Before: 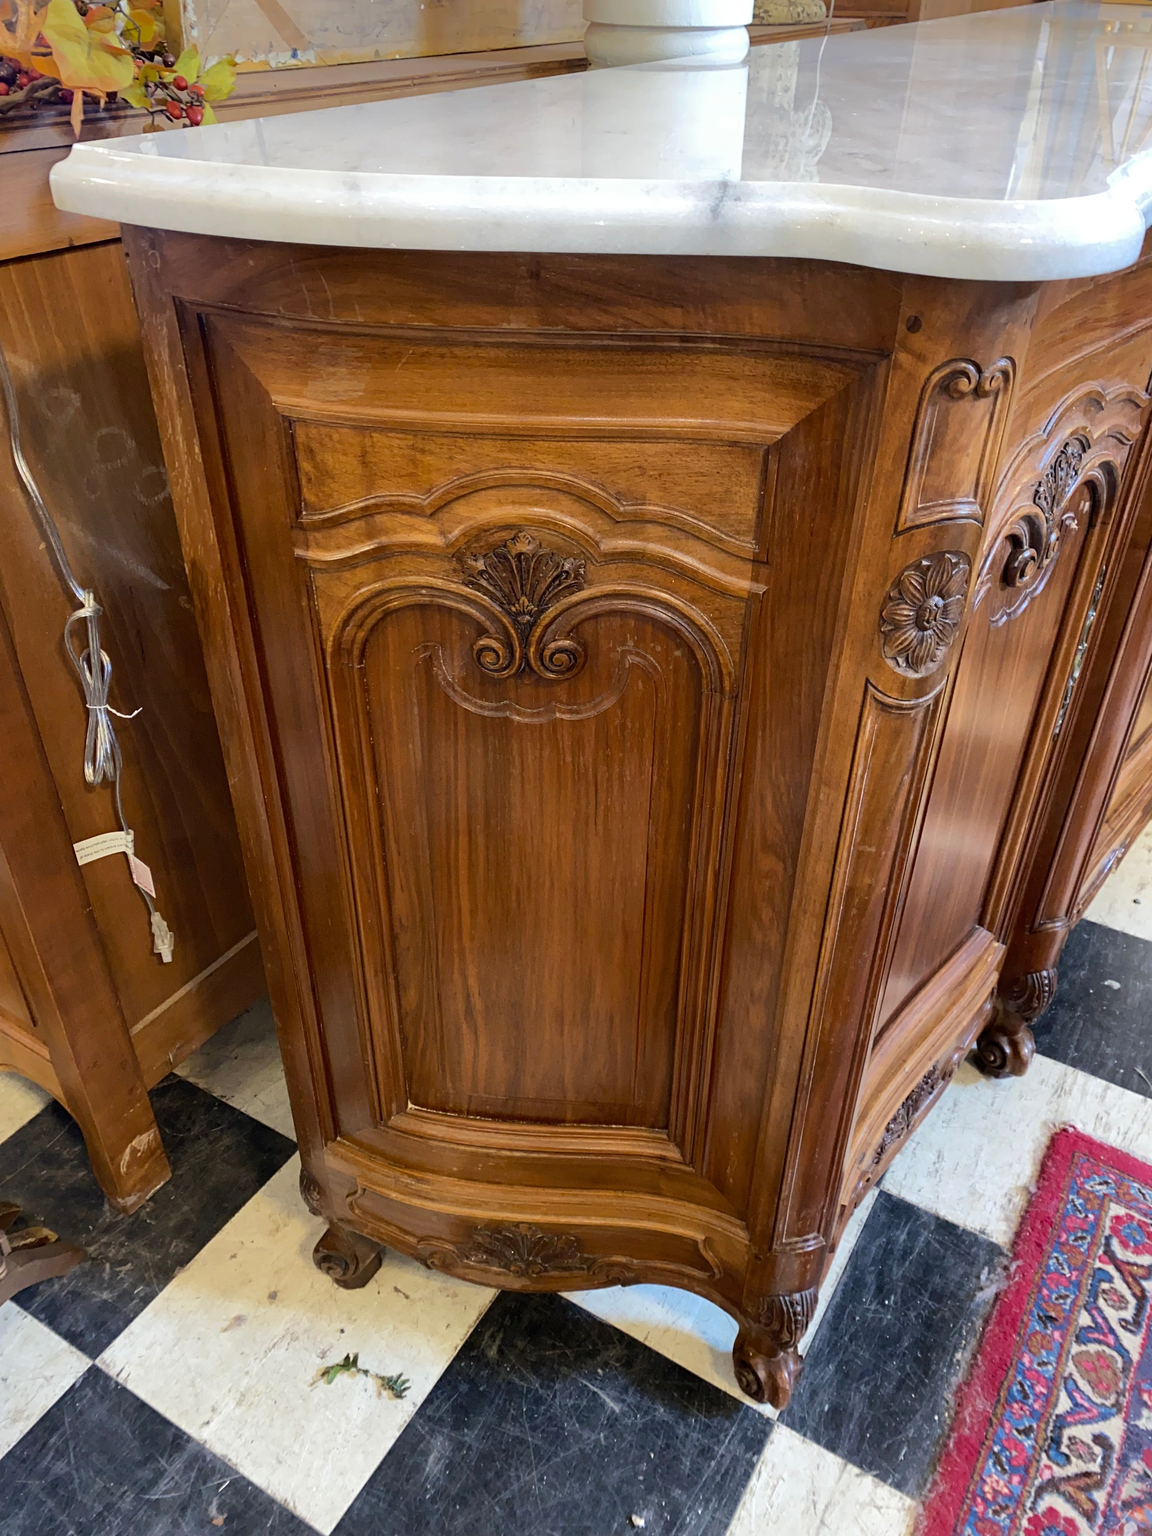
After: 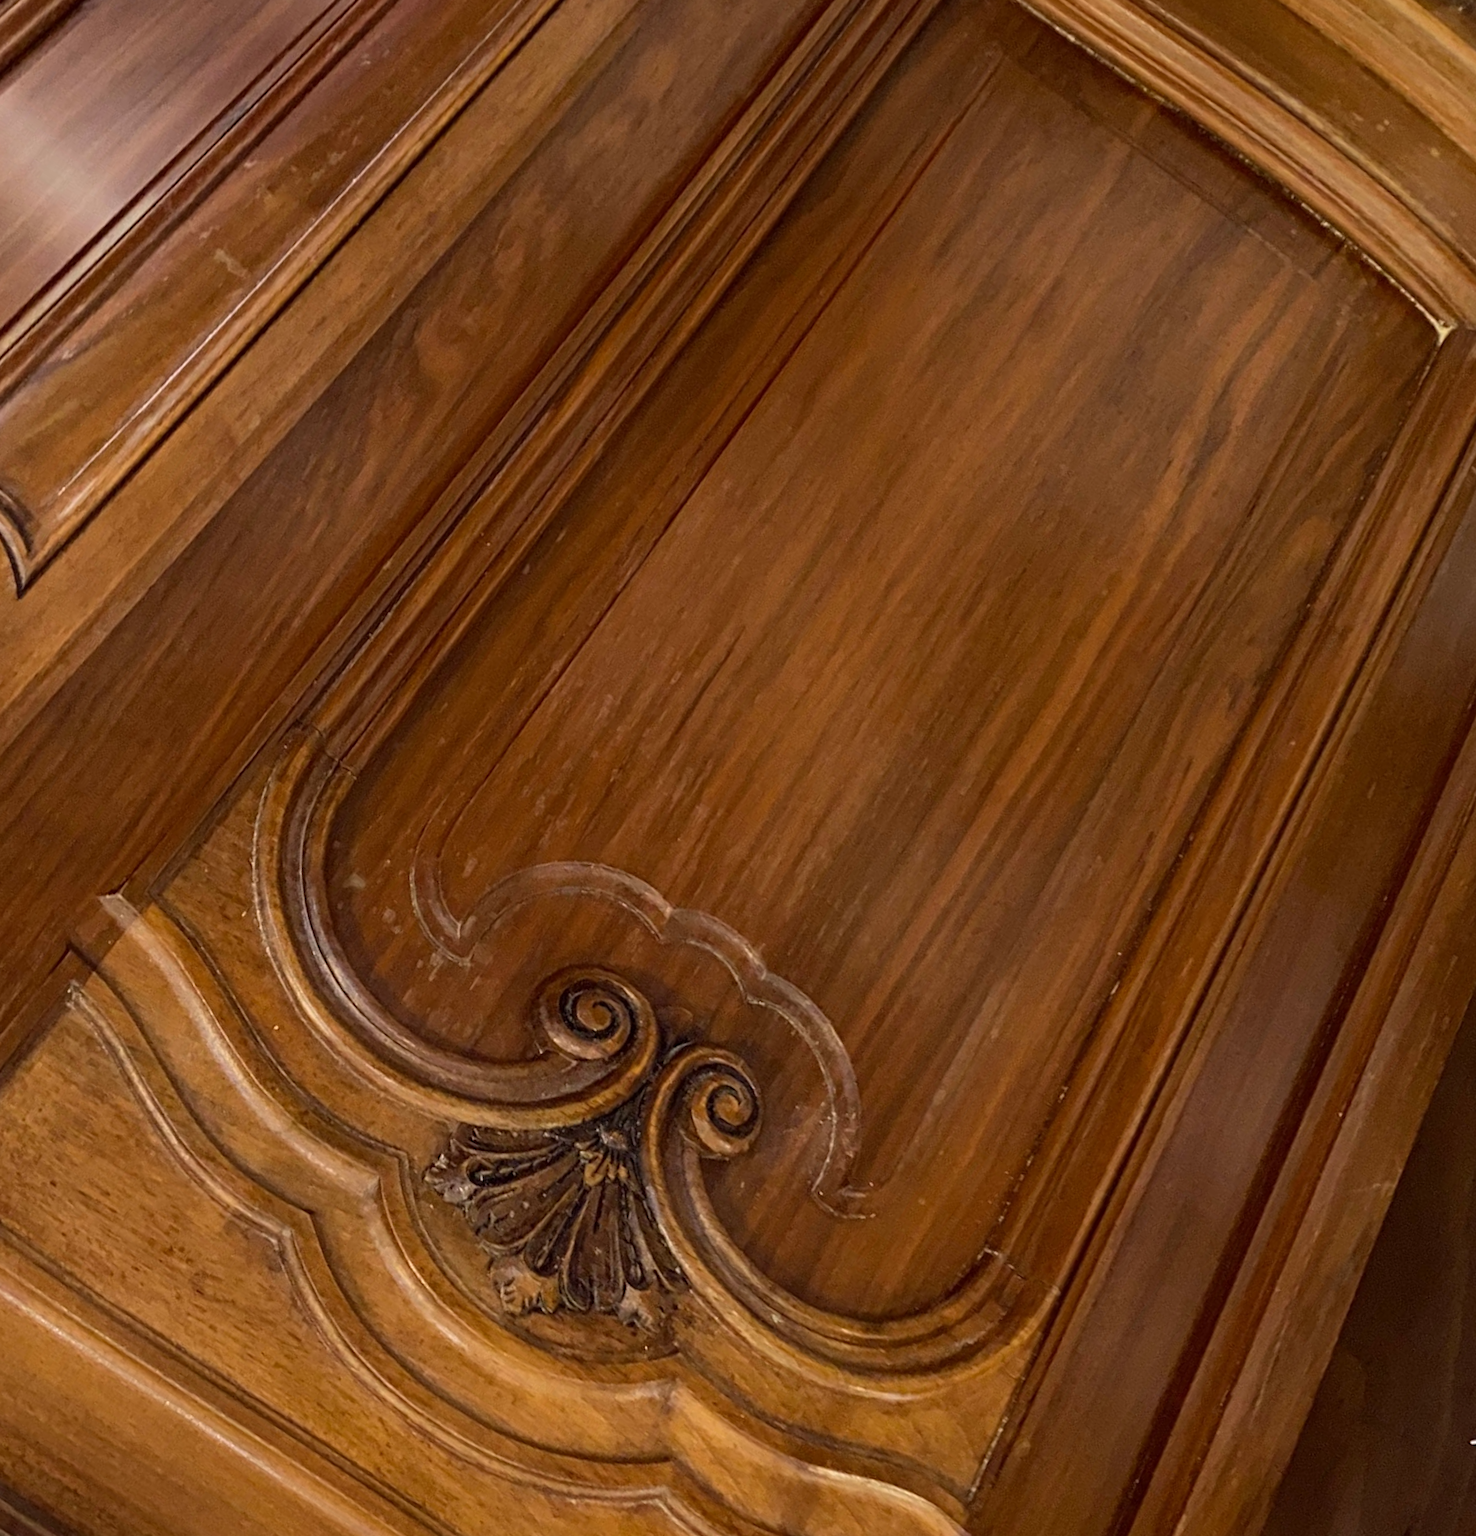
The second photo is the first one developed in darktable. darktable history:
crop and rotate: angle 147.44°, left 9.181%, top 15.611%, right 4.394%, bottom 16.994%
